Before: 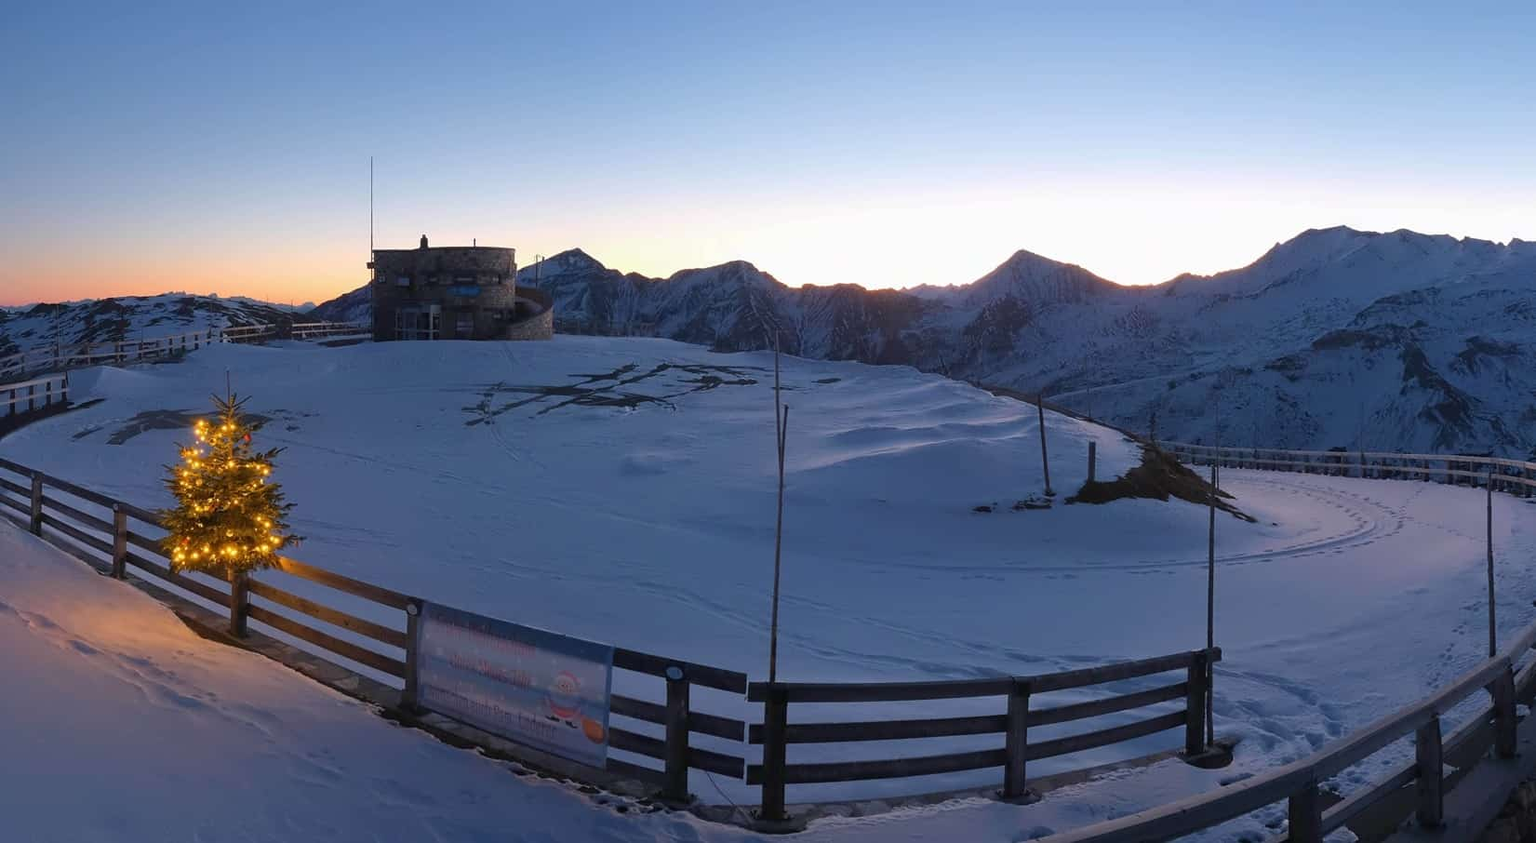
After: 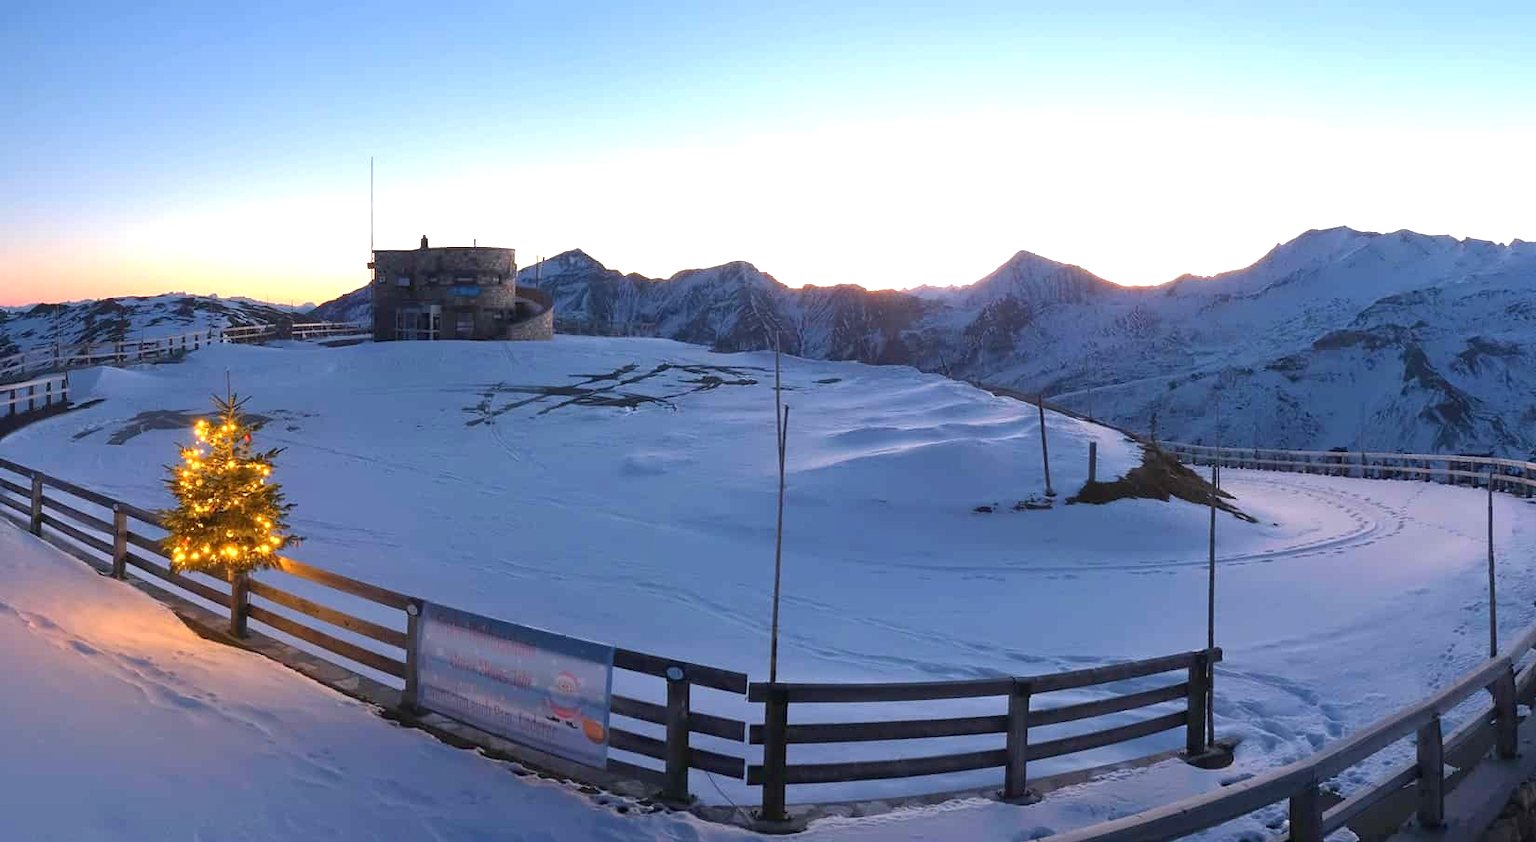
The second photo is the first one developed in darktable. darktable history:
exposure: black level correction 0.001, exposure 0.955 EV, compensate exposure bias true, compensate highlight preservation false
